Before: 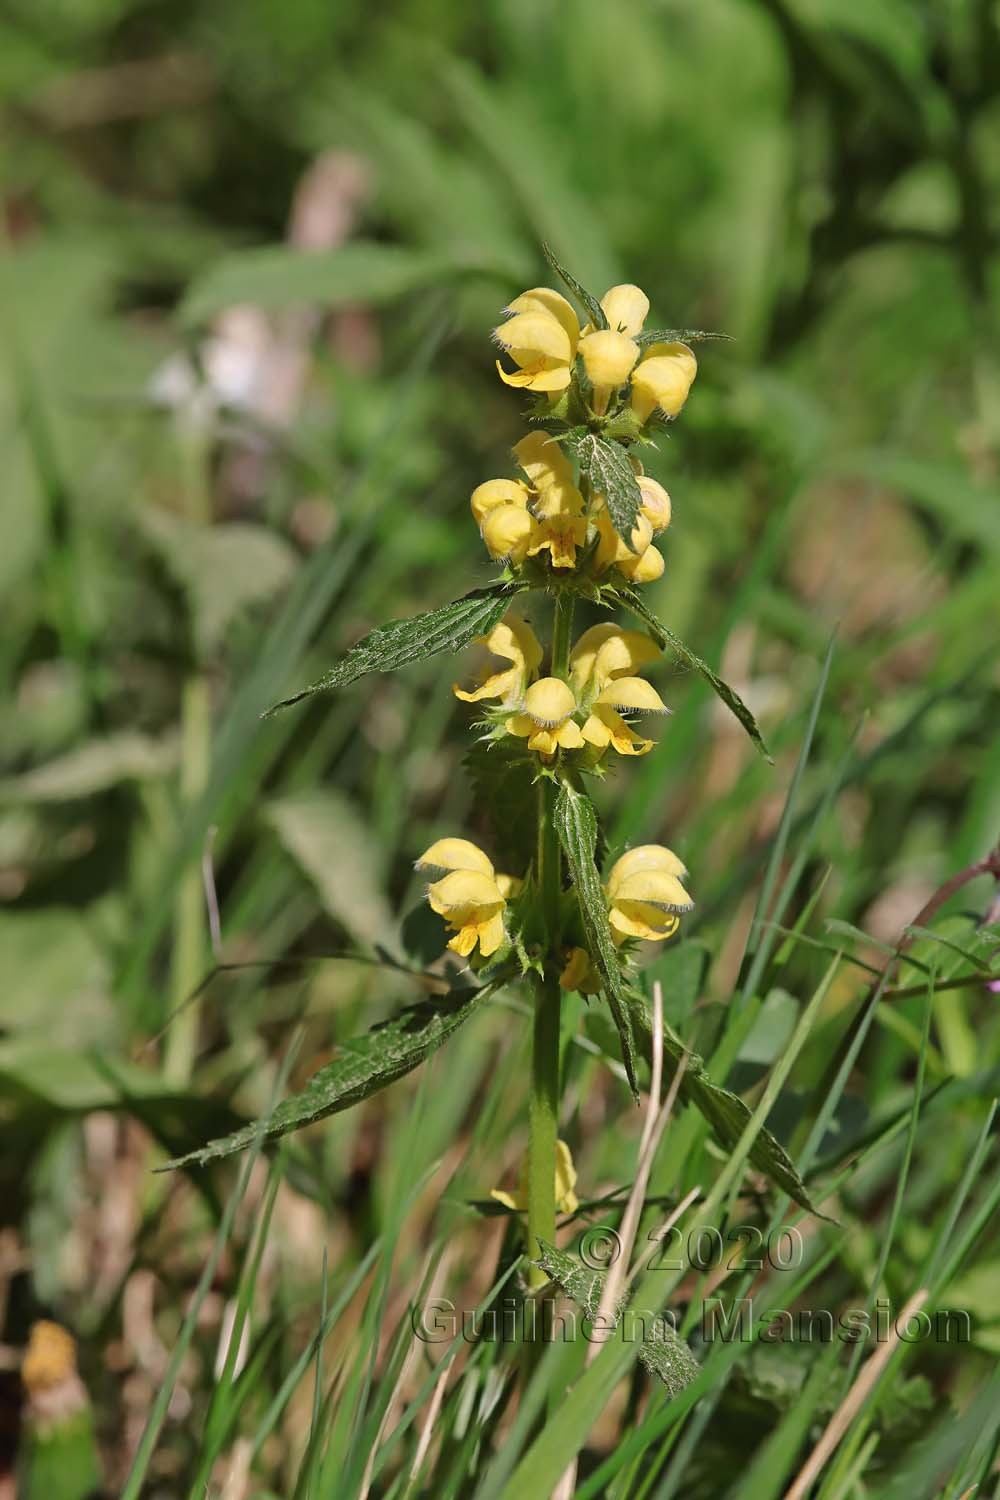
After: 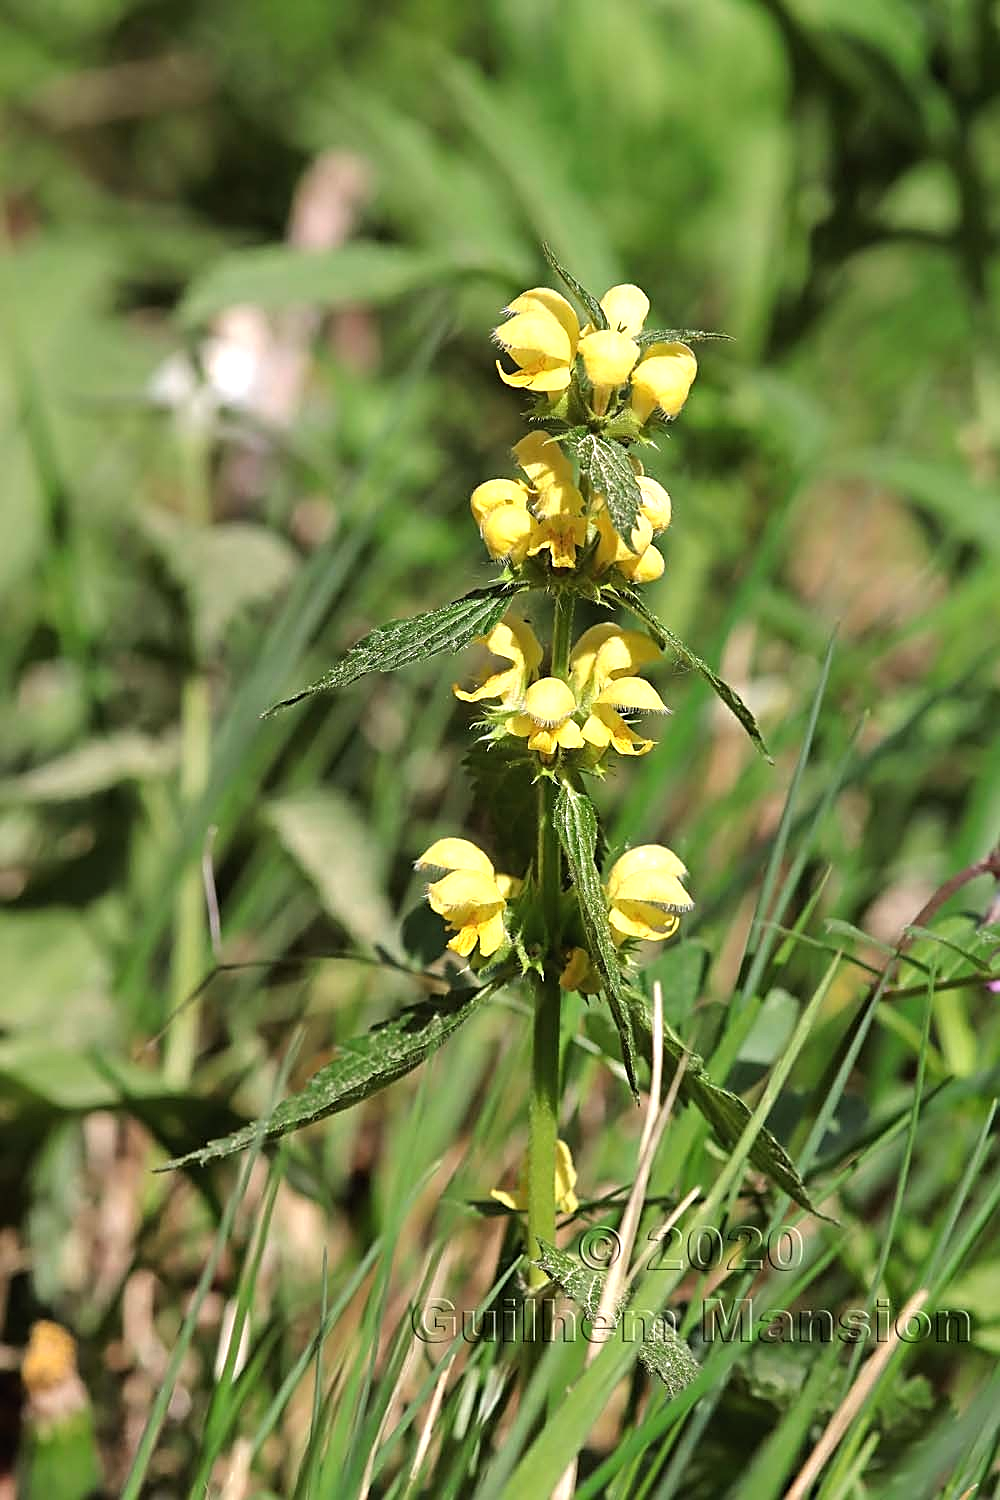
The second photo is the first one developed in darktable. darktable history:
sharpen: amount 0.498
tone equalizer: -8 EV -0.762 EV, -7 EV -0.735 EV, -6 EV -0.616 EV, -5 EV -0.381 EV, -3 EV 0.377 EV, -2 EV 0.6 EV, -1 EV 0.691 EV, +0 EV 0.75 EV
